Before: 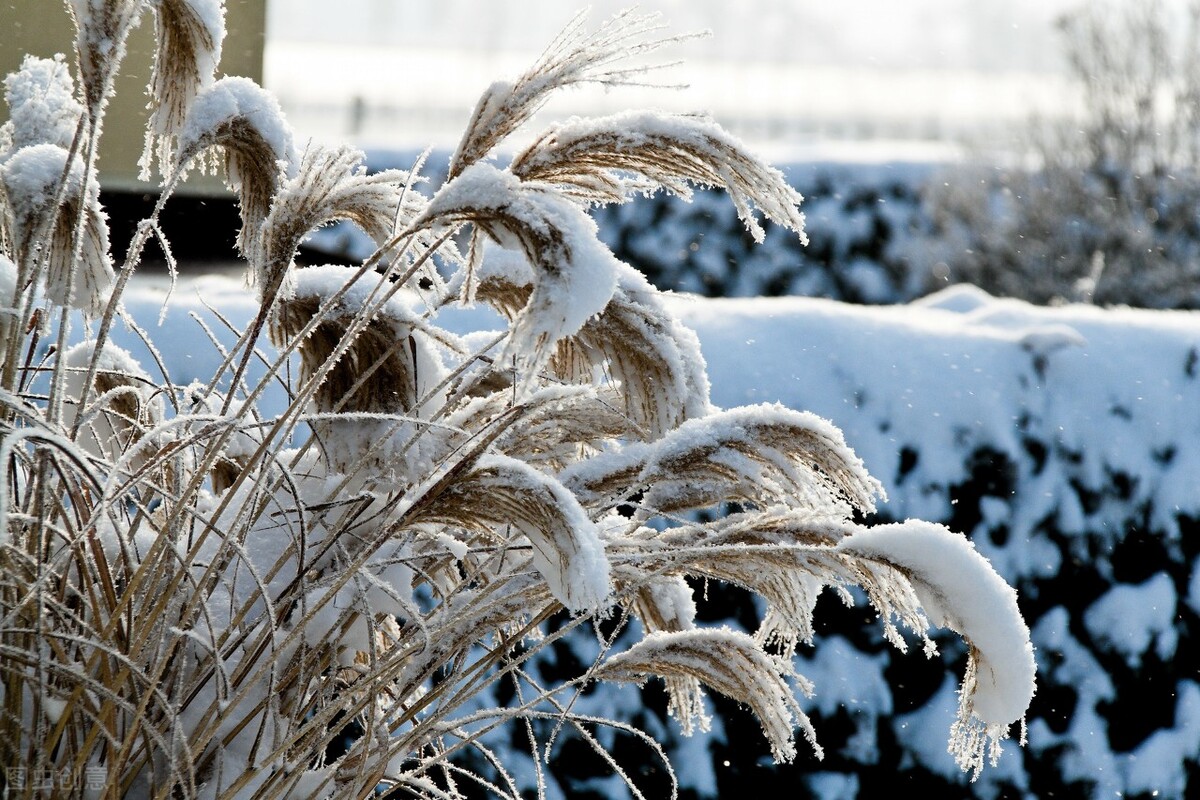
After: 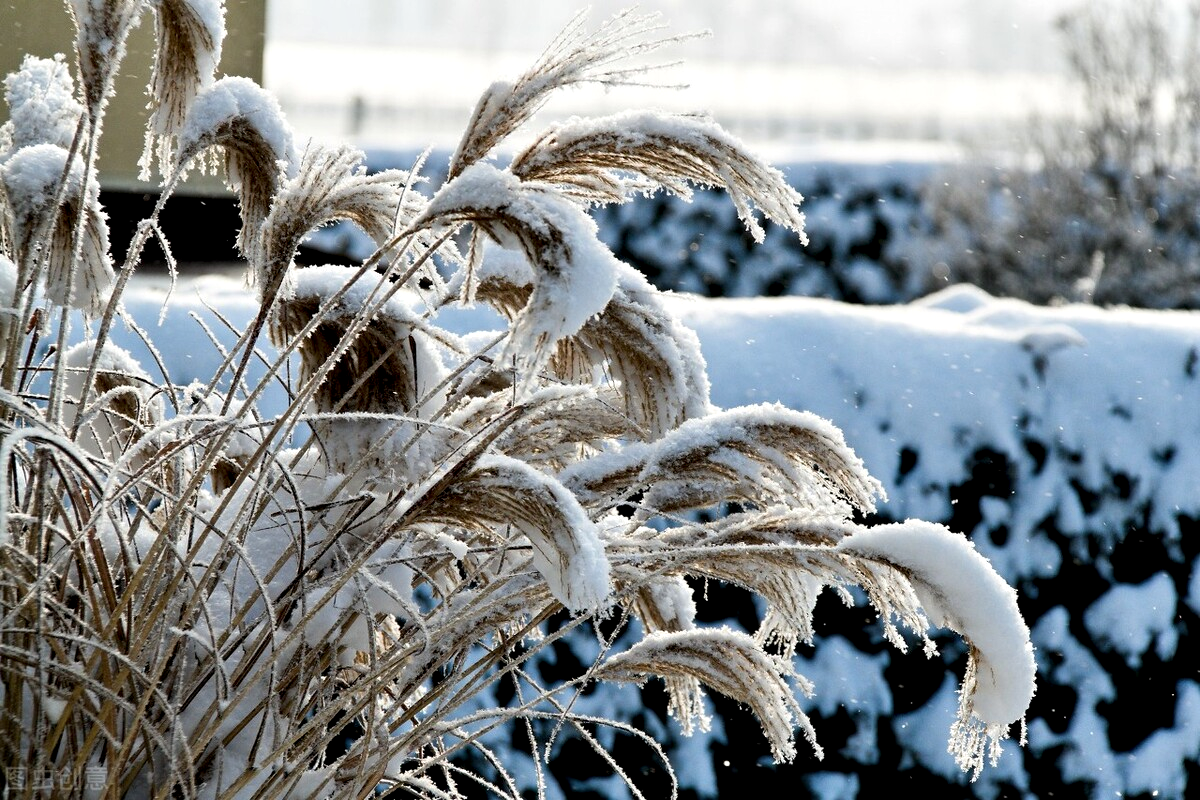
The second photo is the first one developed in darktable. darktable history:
contrast equalizer: octaves 7, y [[0.6 ×6], [0.55 ×6], [0 ×6], [0 ×6], [0 ×6]], mix 0.315
exposure: compensate highlight preservation false
